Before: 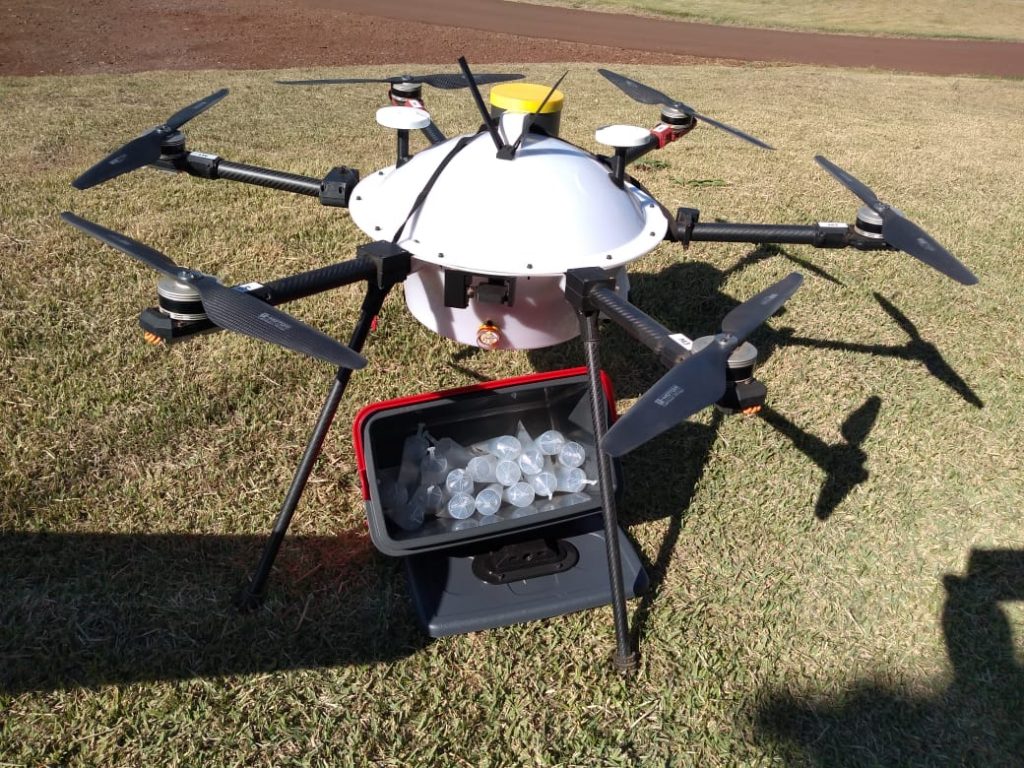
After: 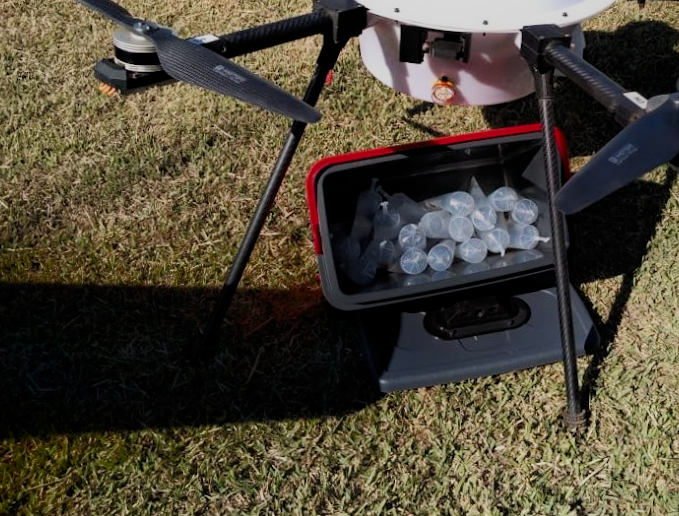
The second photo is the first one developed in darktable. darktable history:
filmic rgb: black relative exposure -7.16 EV, white relative exposure 5.38 EV, threshold 3.02 EV, hardness 3.02, add noise in highlights 0, color science v3 (2019), use custom middle-gray values true, iterations of high-quality reconstruction 0, contrast in highlights soft, enable highlight reconstruction true
crop and rotate: angle -0.824°, left 3.722%, top 31.511%, right 28.625%
haze removal: compatibility mode true, adaptive false
exposure: exposure 0.201 EV, compensate highlight preservation false
shadows and highlights: shadows -89.71, highlights 90.66, highlights color adjustment 55.14%, soften with gaussian
